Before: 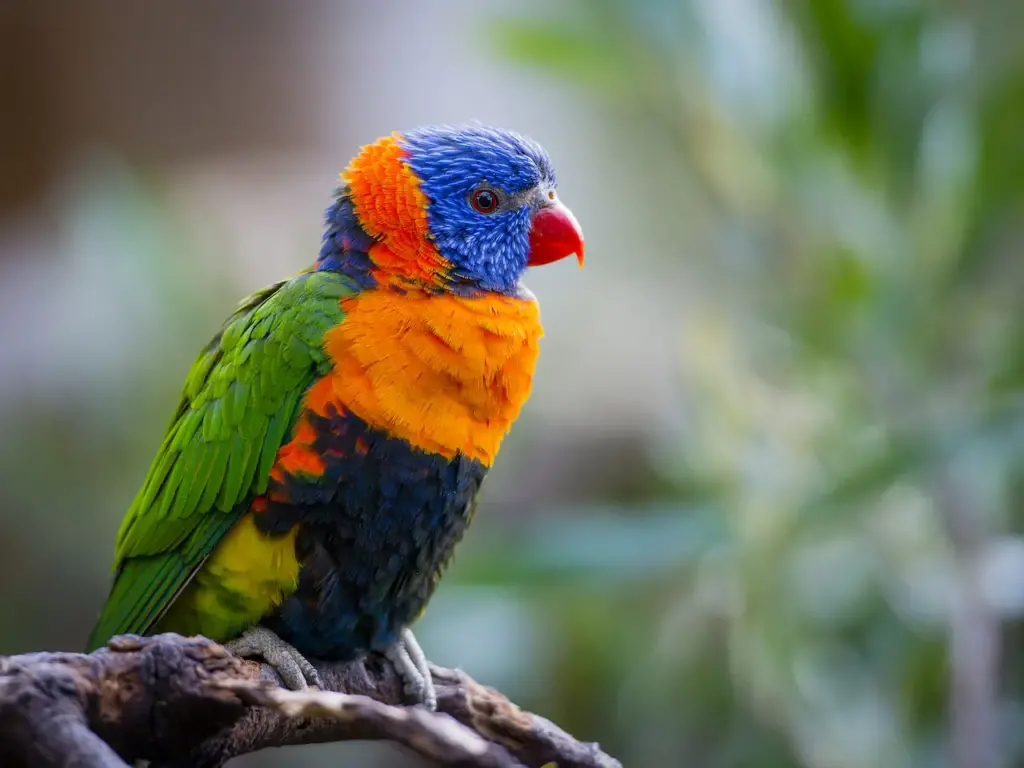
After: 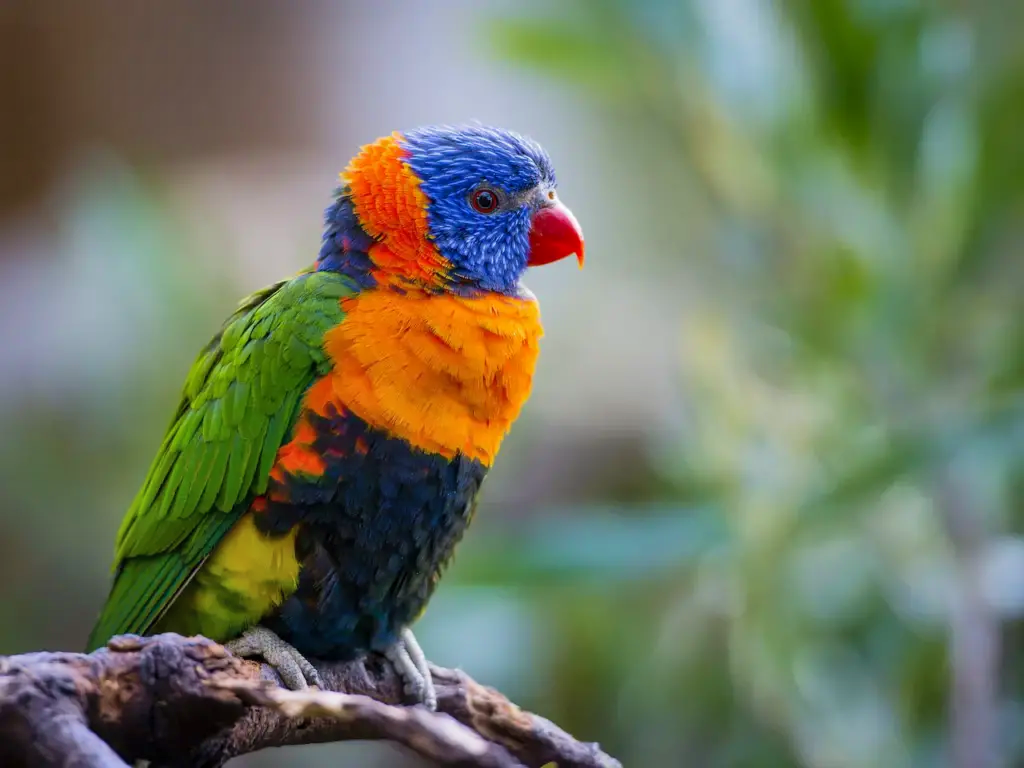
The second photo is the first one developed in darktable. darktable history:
shadows and highlights: low approximation 0.01, soften with gaussian
velvia: on, module defaults
